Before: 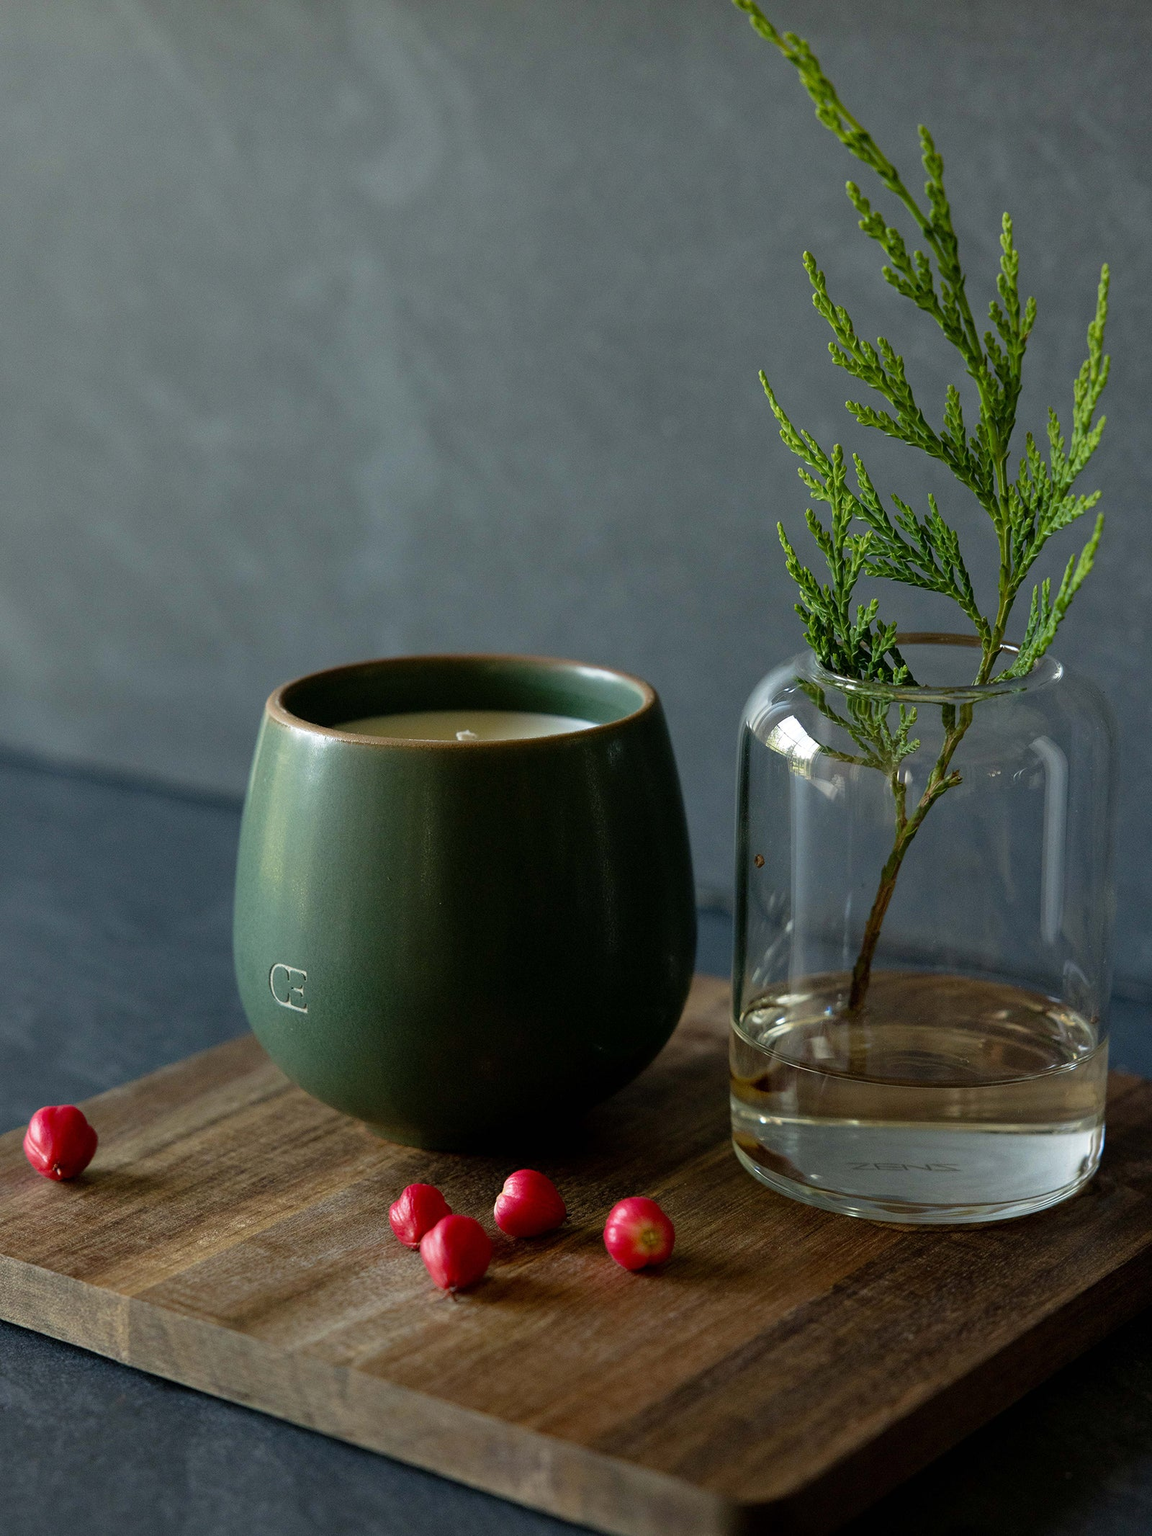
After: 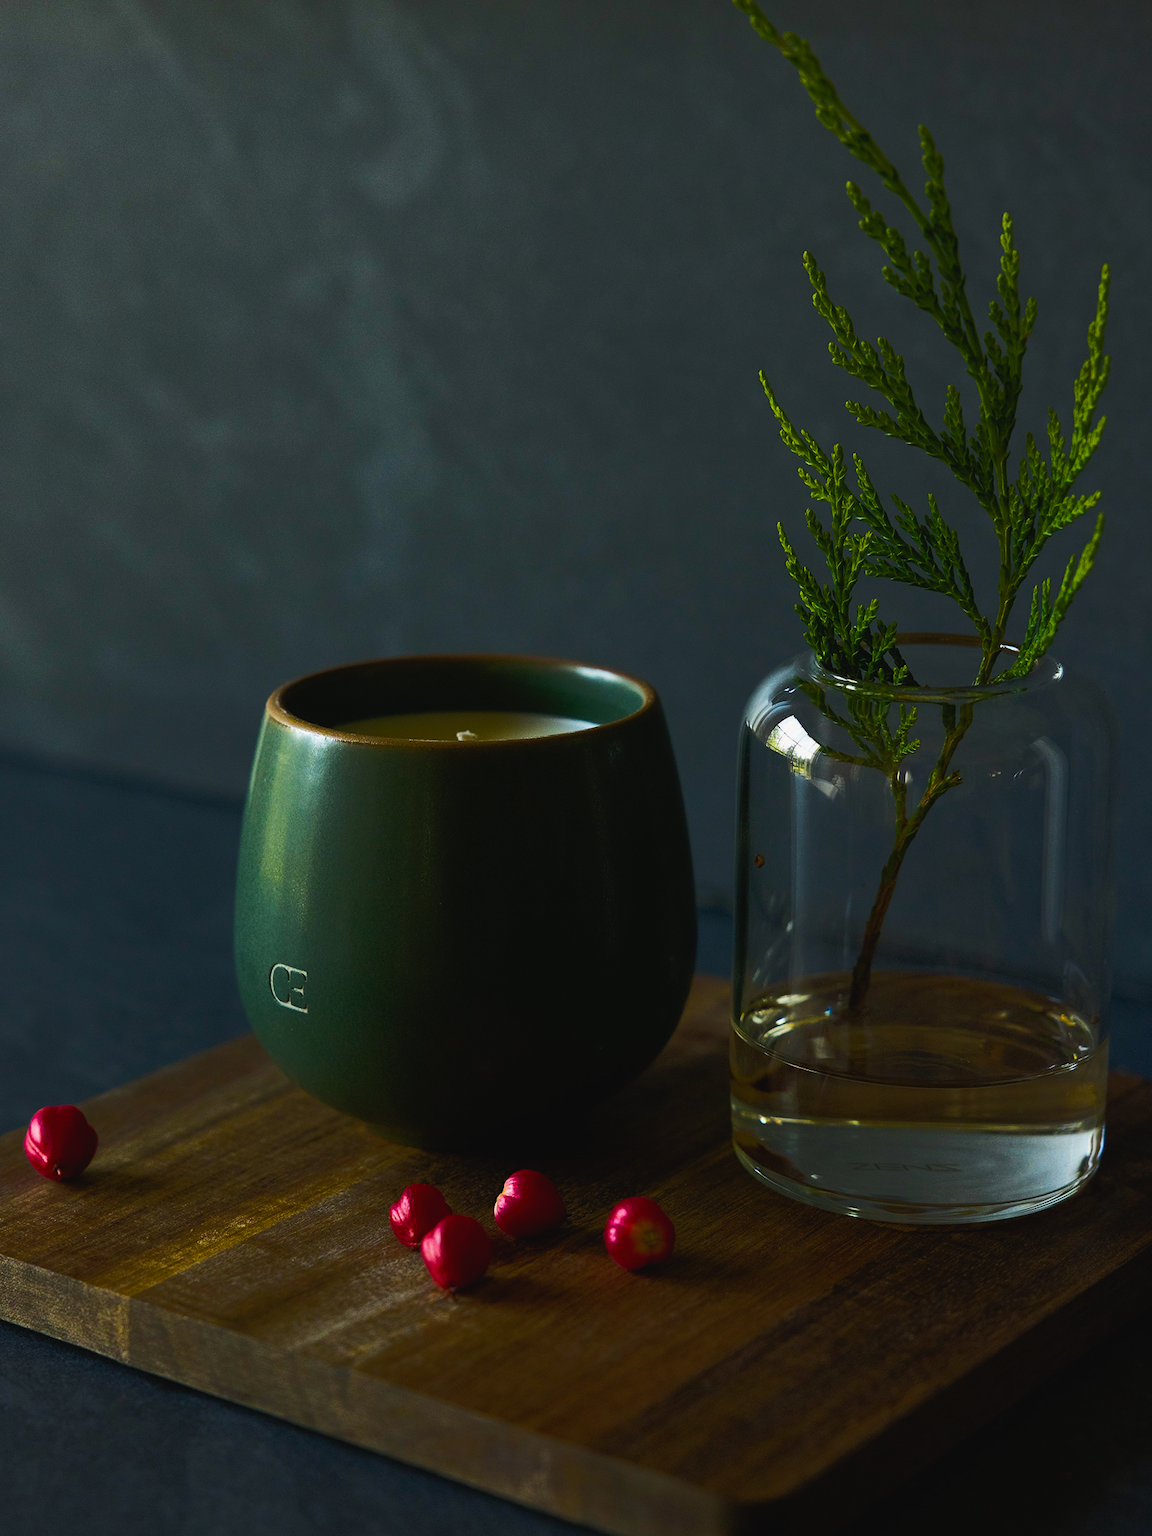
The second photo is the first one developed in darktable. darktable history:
color balance rgb: linear chroma grading › global chroma 40.15%, perceptual saturation grading › global saturation 60.58%, perceptual saturation grading › highlights 20.44%, perceptual saturation grading › shadows -50.36%, perceptual brilliance grading › highlights 2.19%, perceptual brilliance grading › mid-tones -50.36%, perceptual brilliance grading › shadows -50.36%
contrast brightness saturation: contrast -0.08, brightness -0.04, saturation -0.11
